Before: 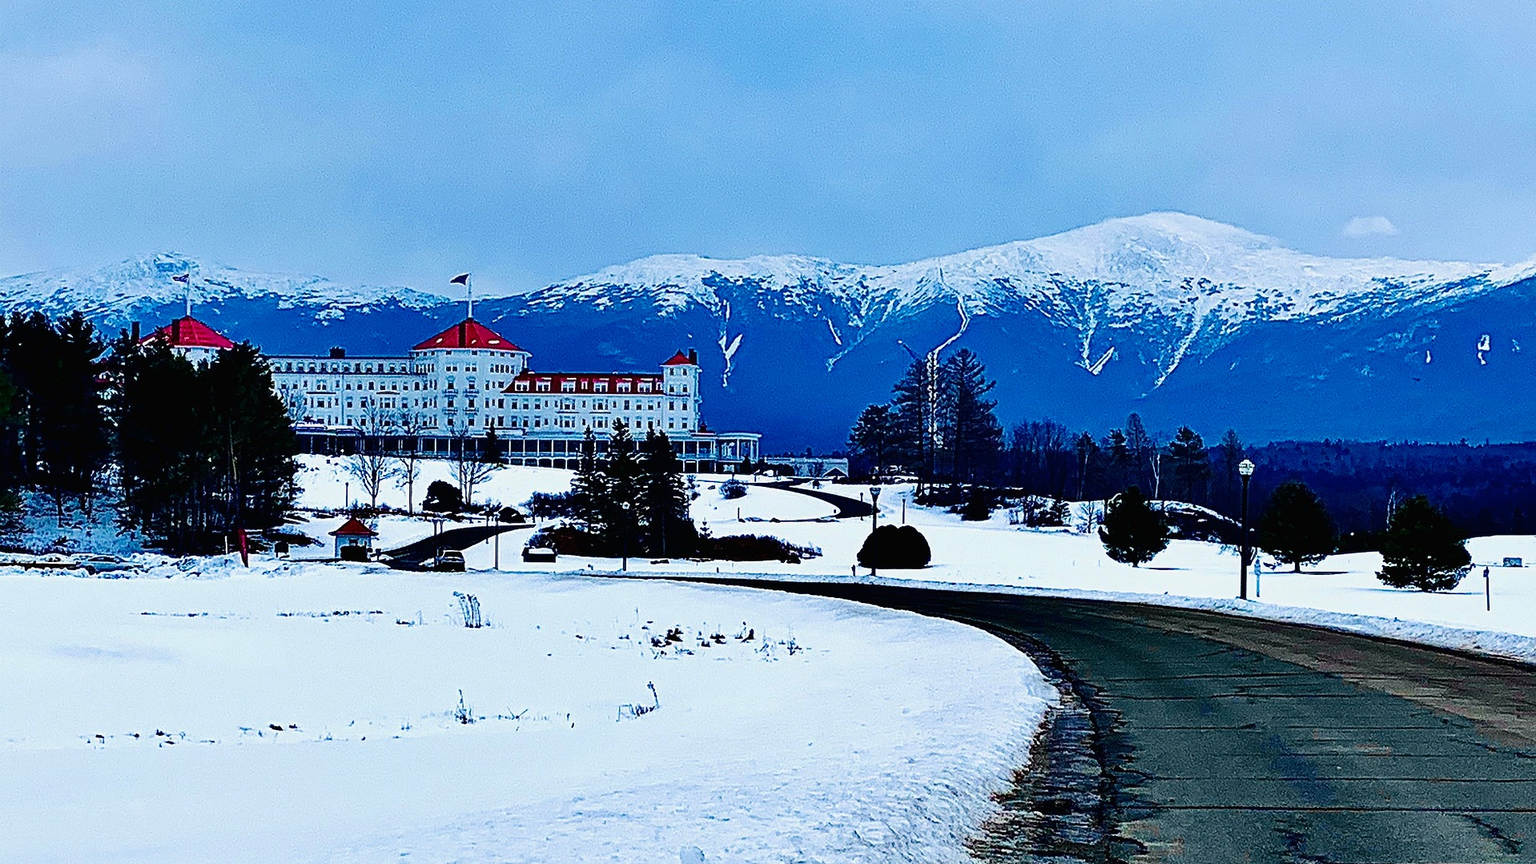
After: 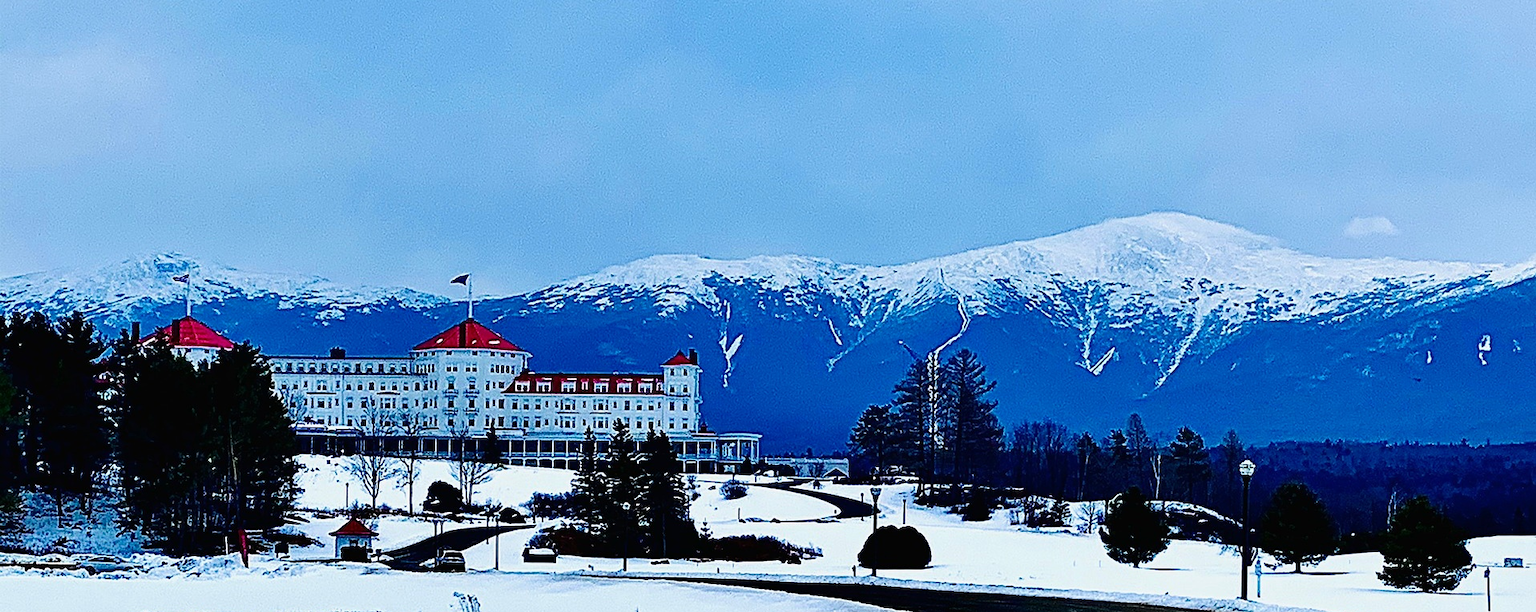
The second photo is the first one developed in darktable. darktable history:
crop: right 0%, bottom 29.093%
